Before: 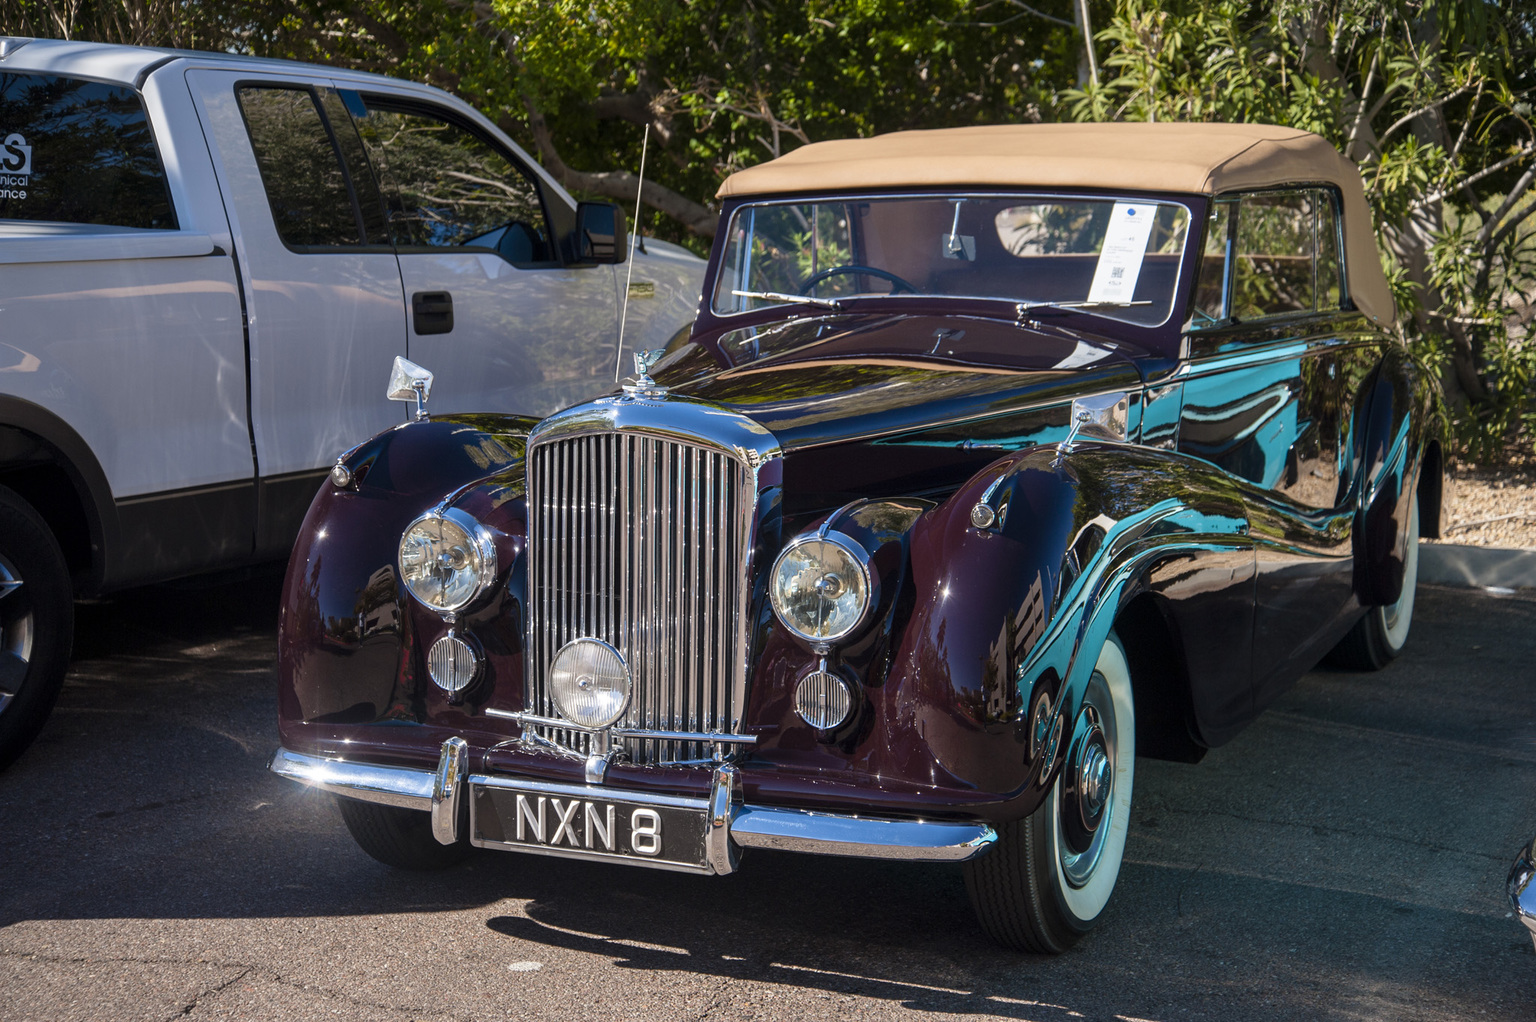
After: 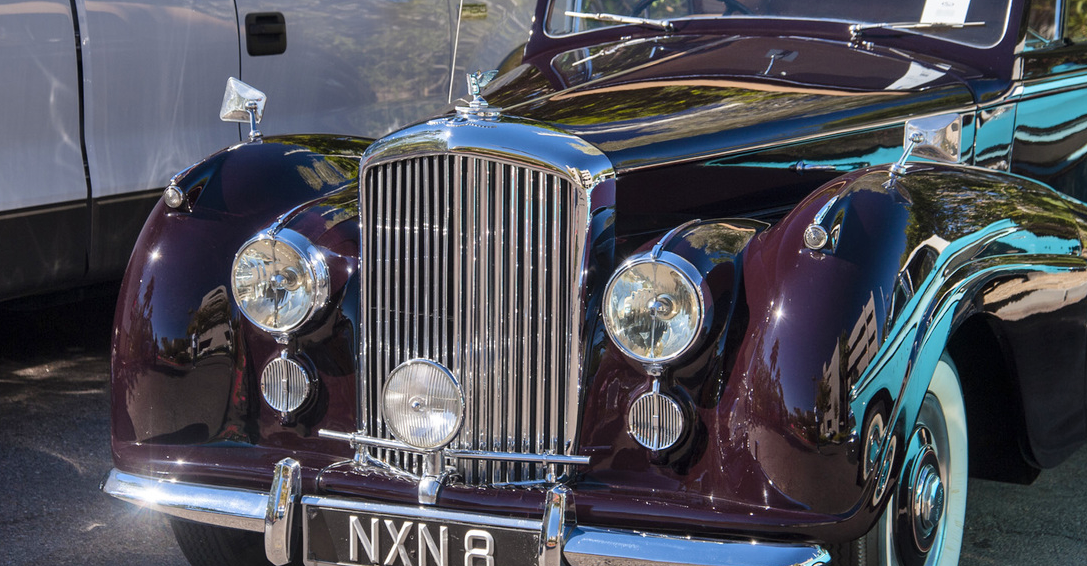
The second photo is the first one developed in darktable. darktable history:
shadows and highlights: soften with gaussian
crop: left 10.911%, top 27.361%, right 18.32%, bottom 17.174%
